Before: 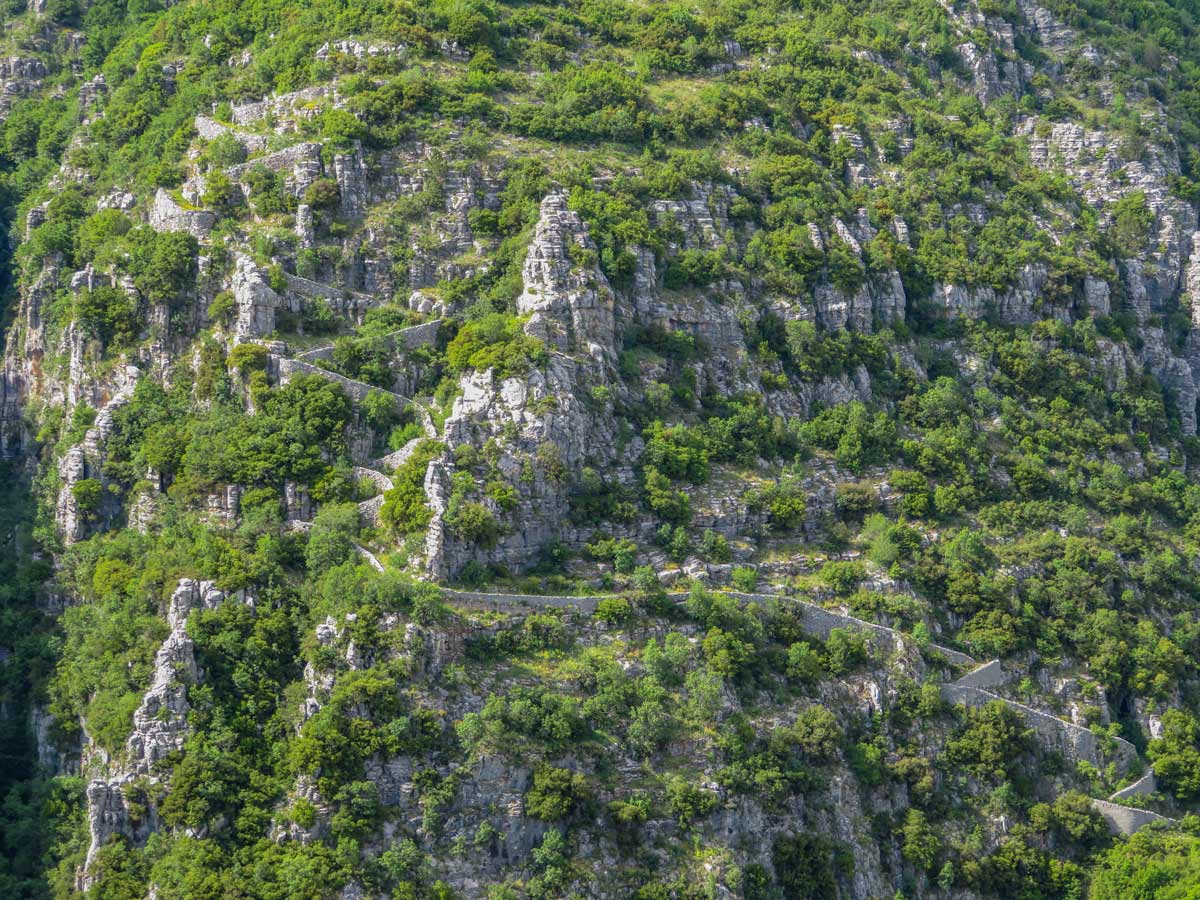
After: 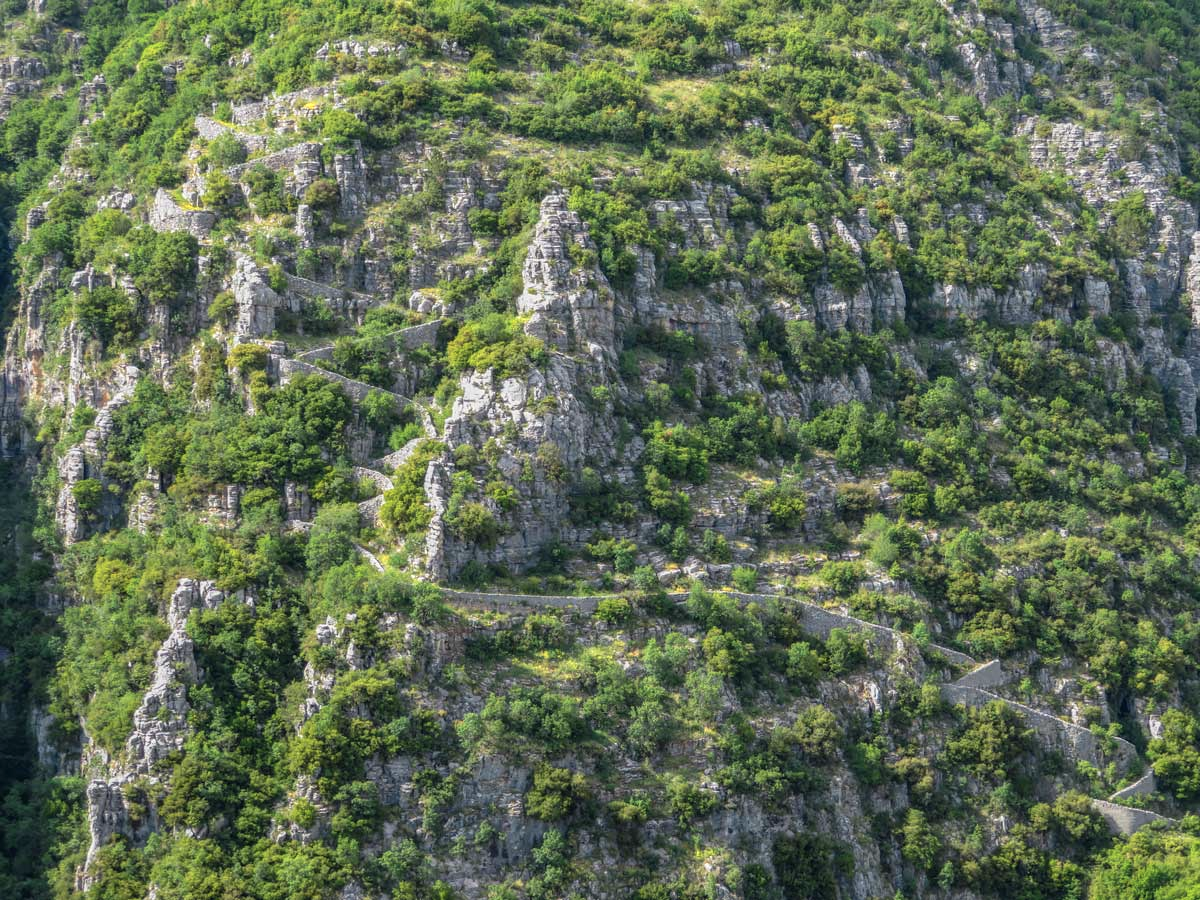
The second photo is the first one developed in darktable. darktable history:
color zones: curves: ch0 [(0.018, 0.548) (0.224, 0.64) (0.425, 0.447) (0.675, 0.575) (0.732, 0.579)]; ch1 [(0.066, 0.487) (0.25, 0.5) (0.404, 0.43) (0.75, 0.421) (0.956, 0.421)]; ch2 [(0.044, 0.561) (0.215, 0.465) (0.399, 0.544) (0.465, 0.548) (0.614, 0.447) (0.724, 0.43) (0.882, 0.623) (0.956, 0.632)]
exposure: compensate highlight preservation false
